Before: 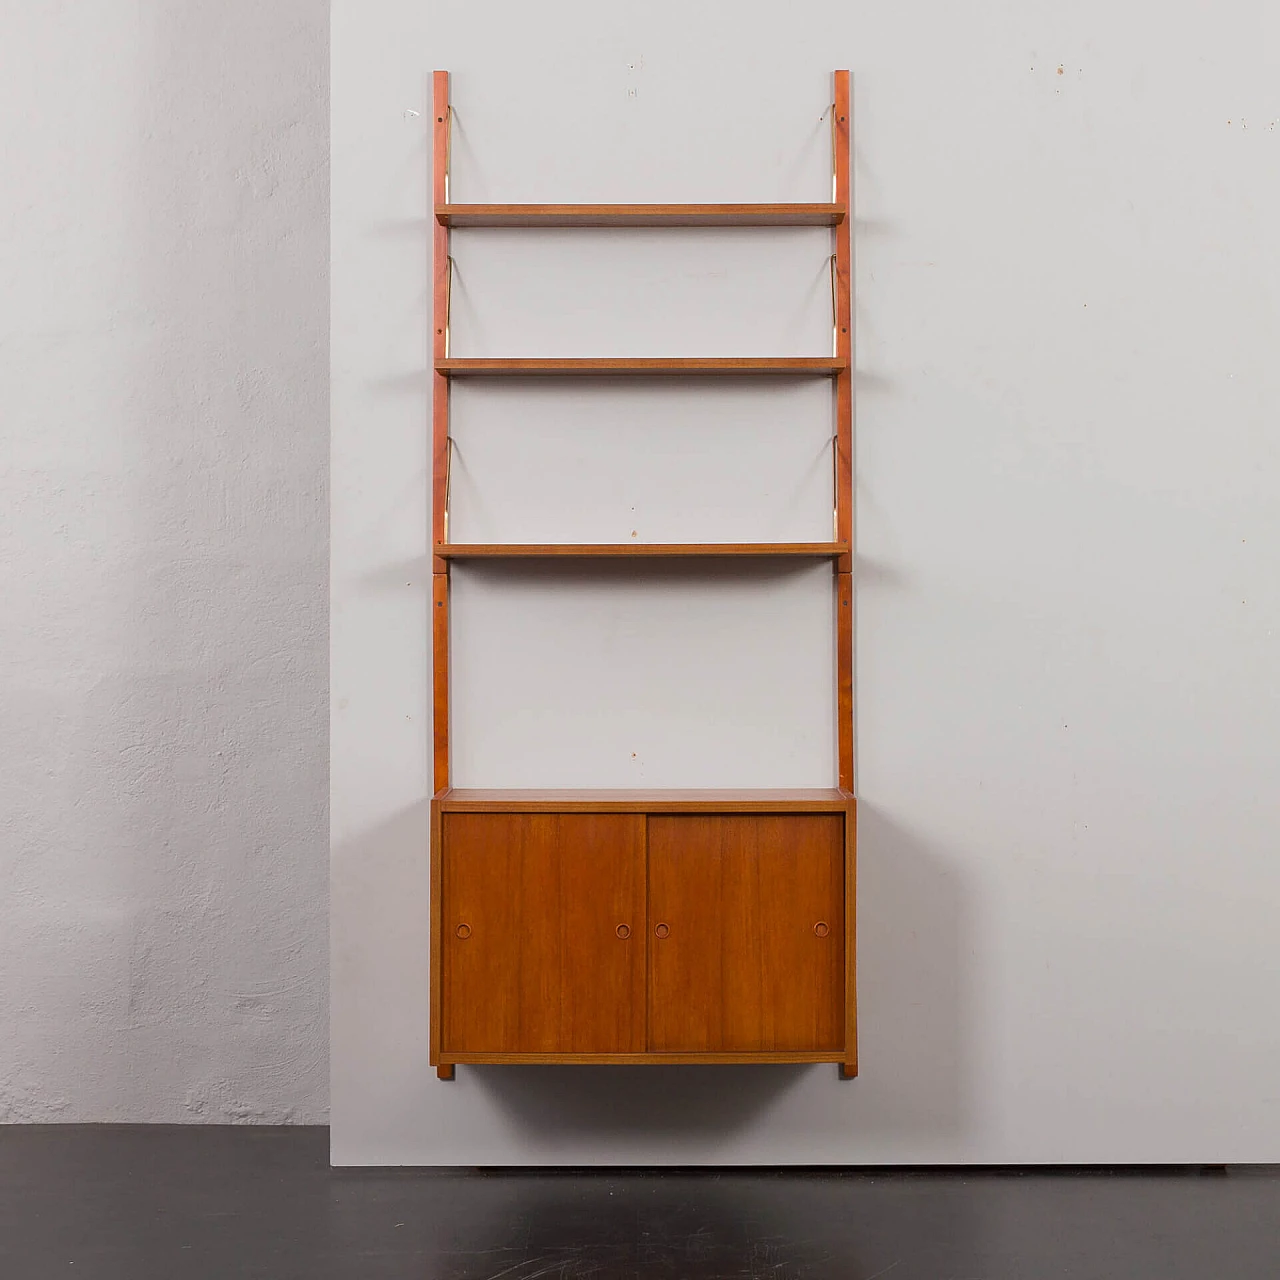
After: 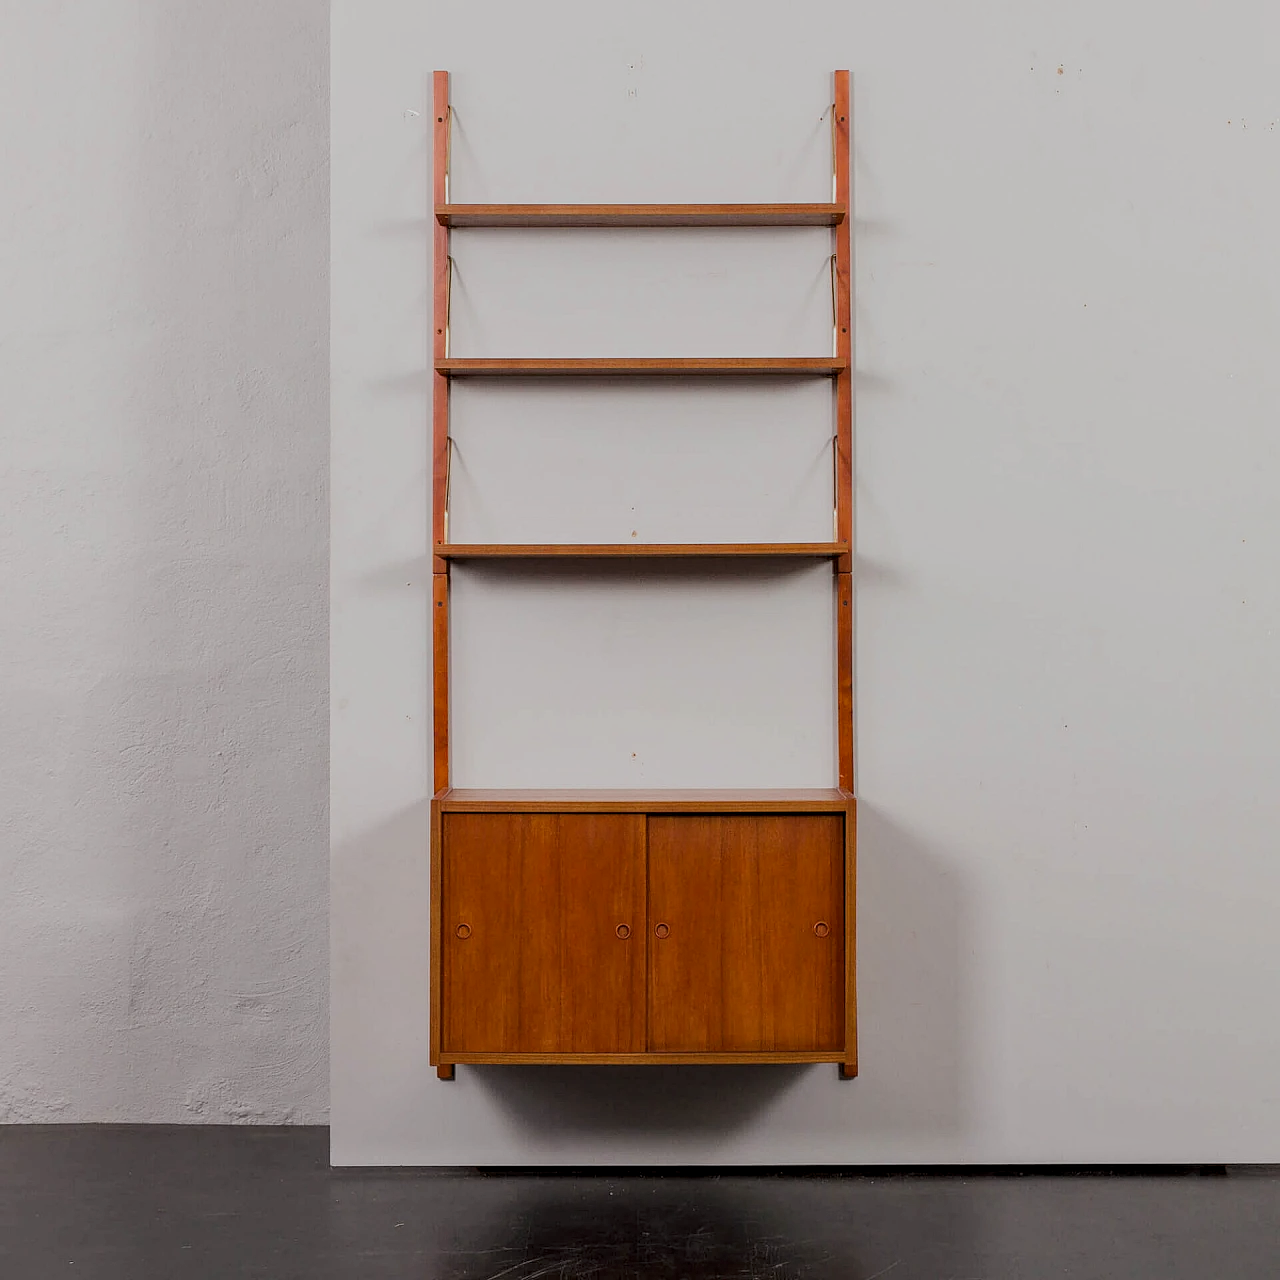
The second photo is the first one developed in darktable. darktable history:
local contrast: detail 130%
filmic rgb: black relative exposure -7.65 EV, white relative exposure 4.56 EV, hardness 3.61
